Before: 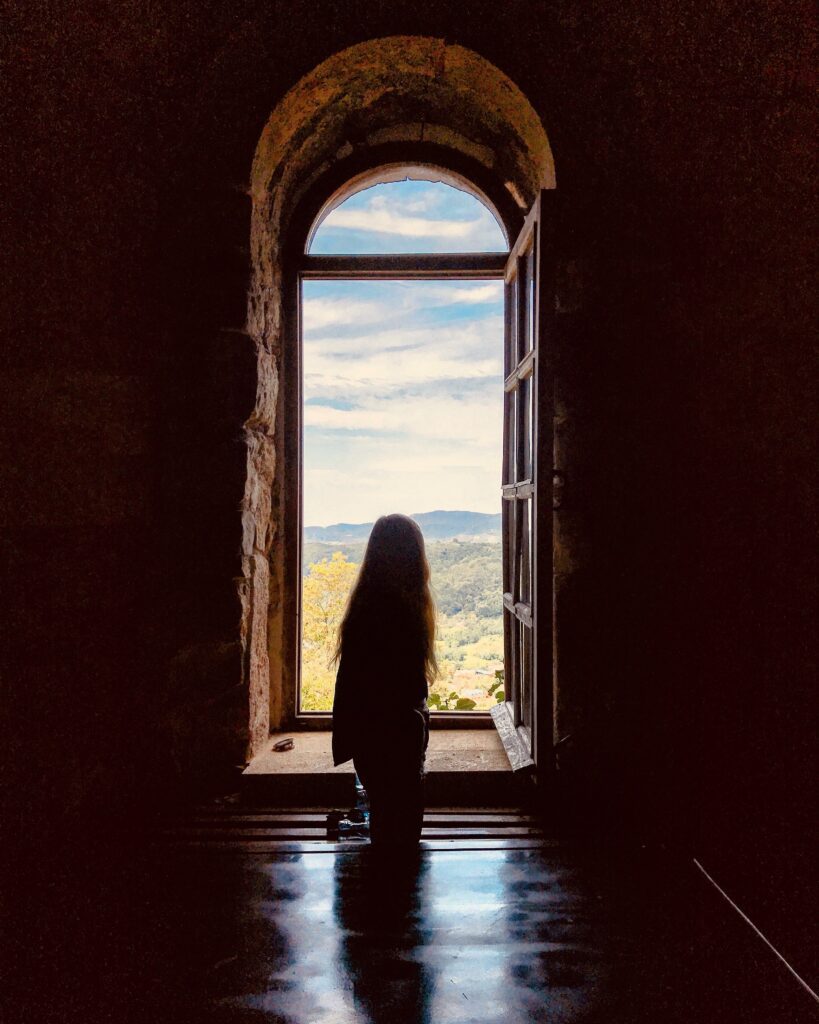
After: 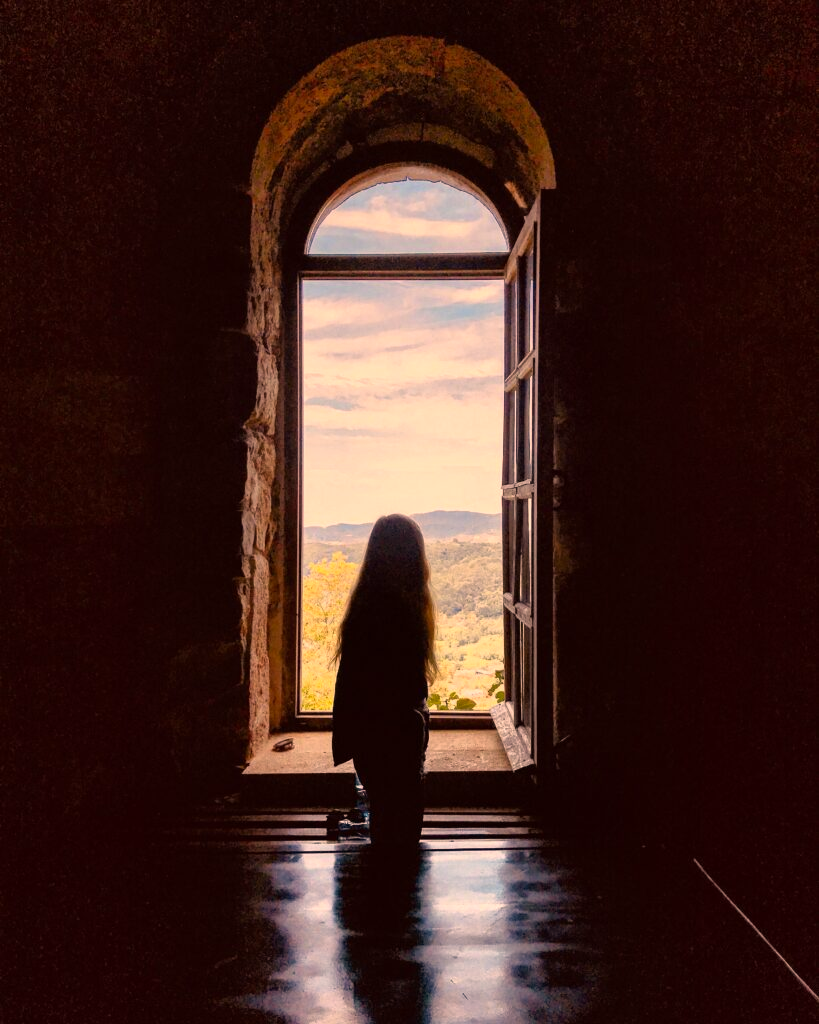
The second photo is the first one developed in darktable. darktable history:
tone equalizer: edges refinement/feathering 500, mask exposure compensation -1.57 EV, preserve details no
color correction: highlights a* 17.5, highlights b* 18.91
